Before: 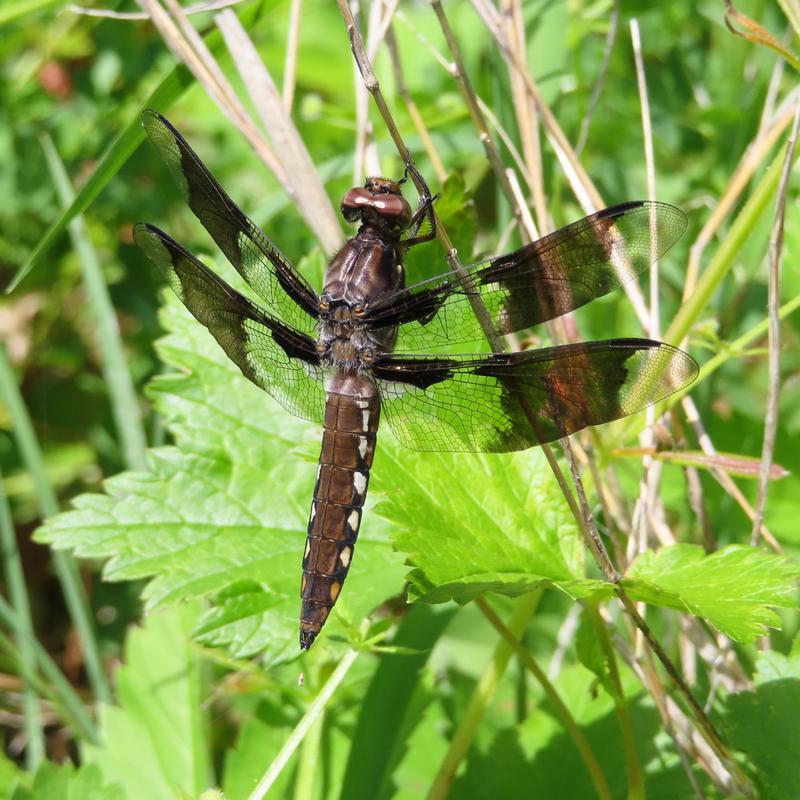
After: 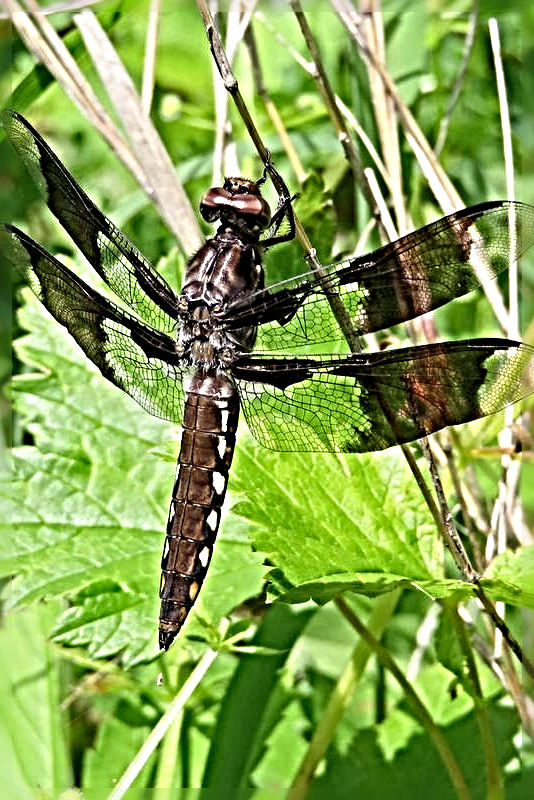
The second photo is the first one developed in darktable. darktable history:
crop and rotate: left 17.732%, right 15.423%
sharpen: radius 6.3, amount 1.8, threshold 0
